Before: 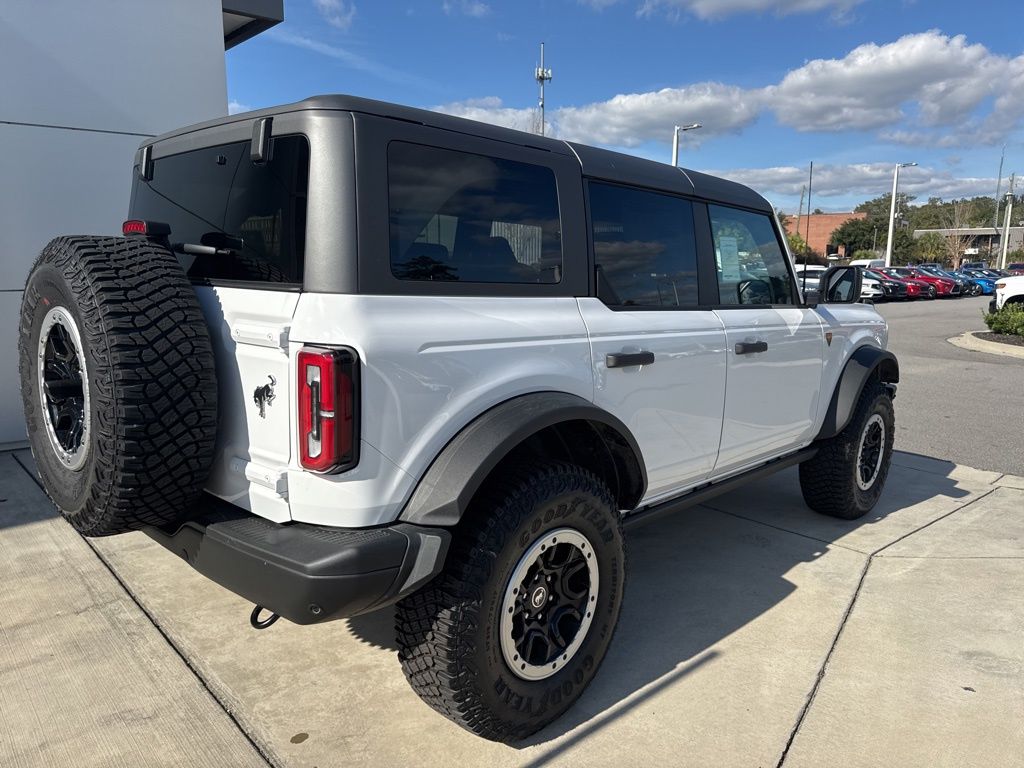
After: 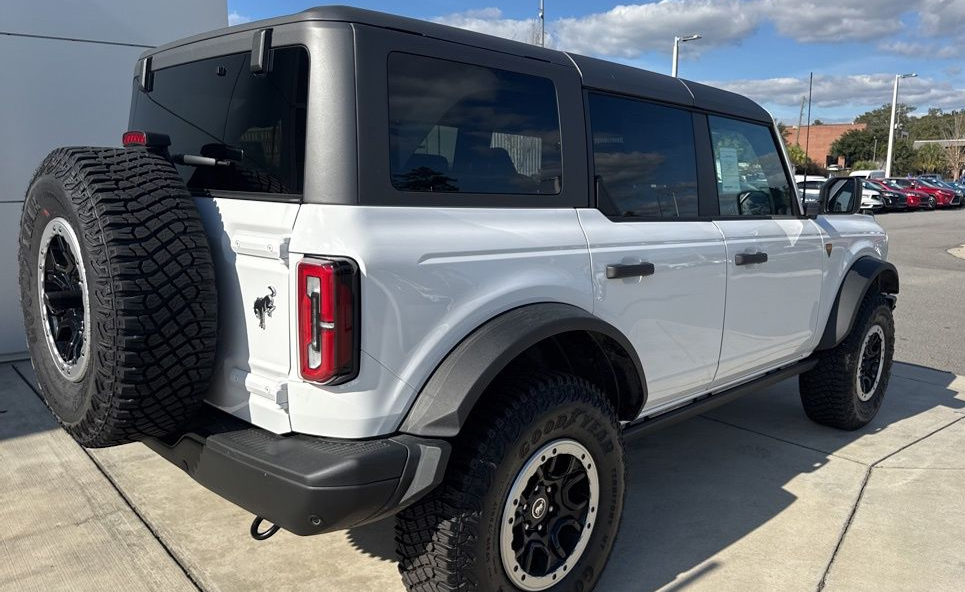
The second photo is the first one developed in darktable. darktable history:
crop and rotate: angle 0.03°, top 11.643%, right 5.651%, bottom 11.189%
tone equalizer: on, module defaults
